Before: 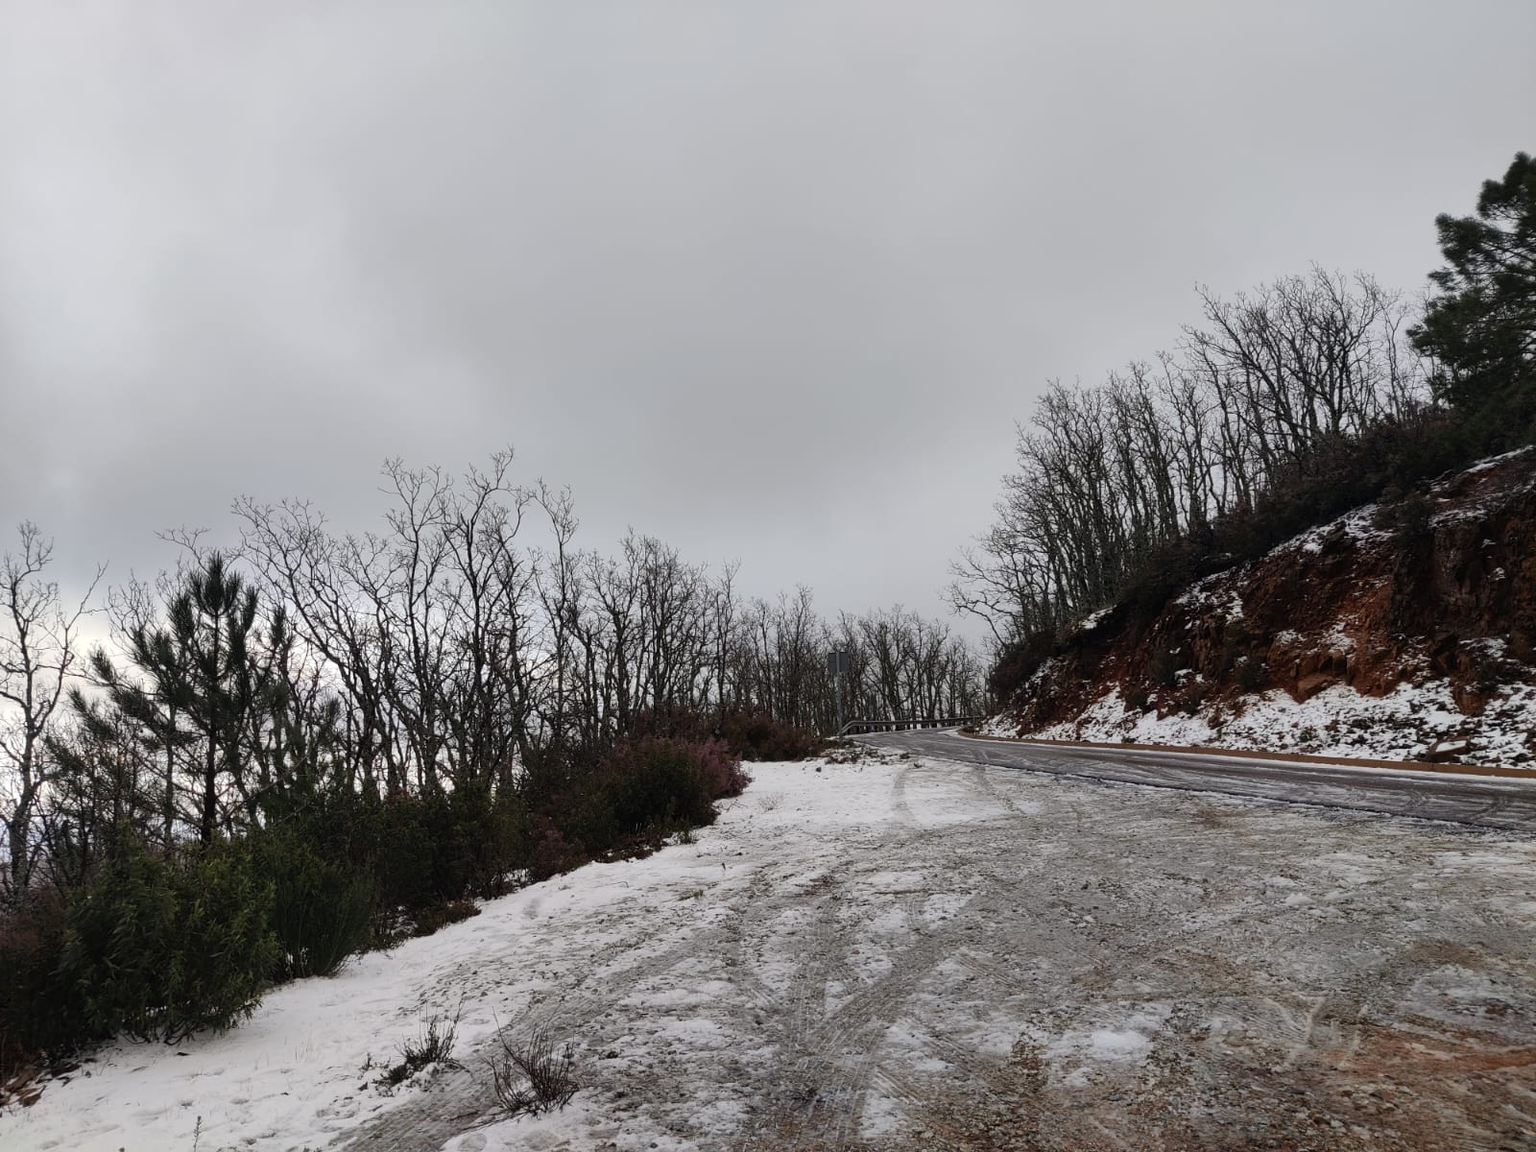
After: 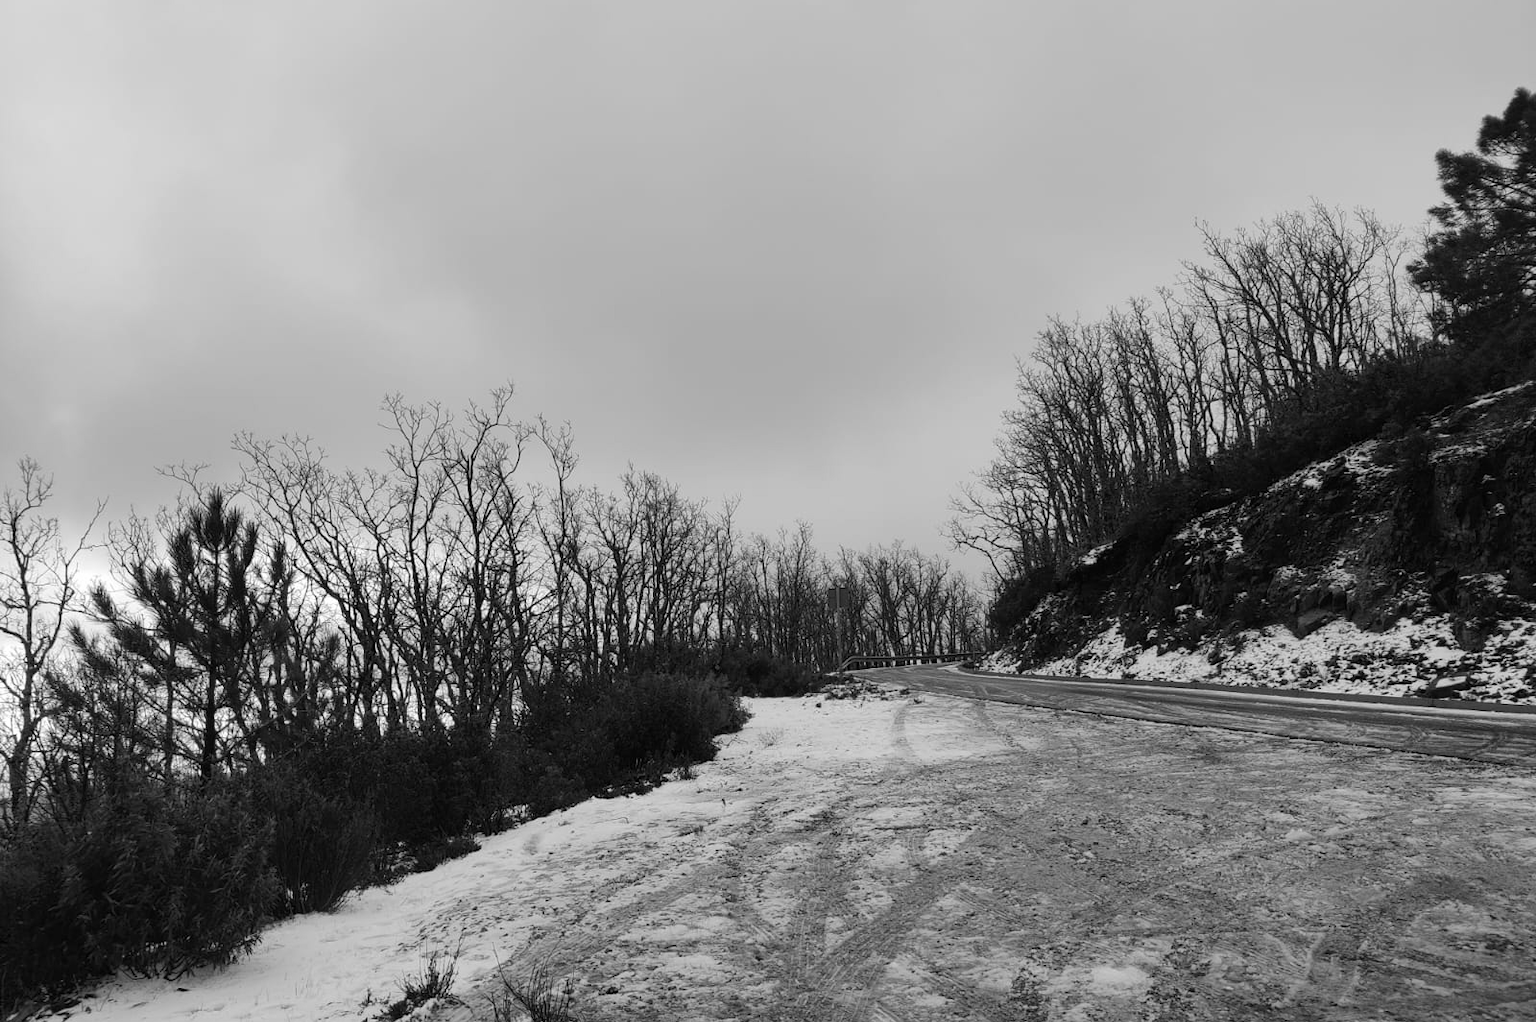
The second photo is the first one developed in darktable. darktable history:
crop and rotate: top 5.609%, bottom 5.609%
monochrome: a 1.94, b -0.638
